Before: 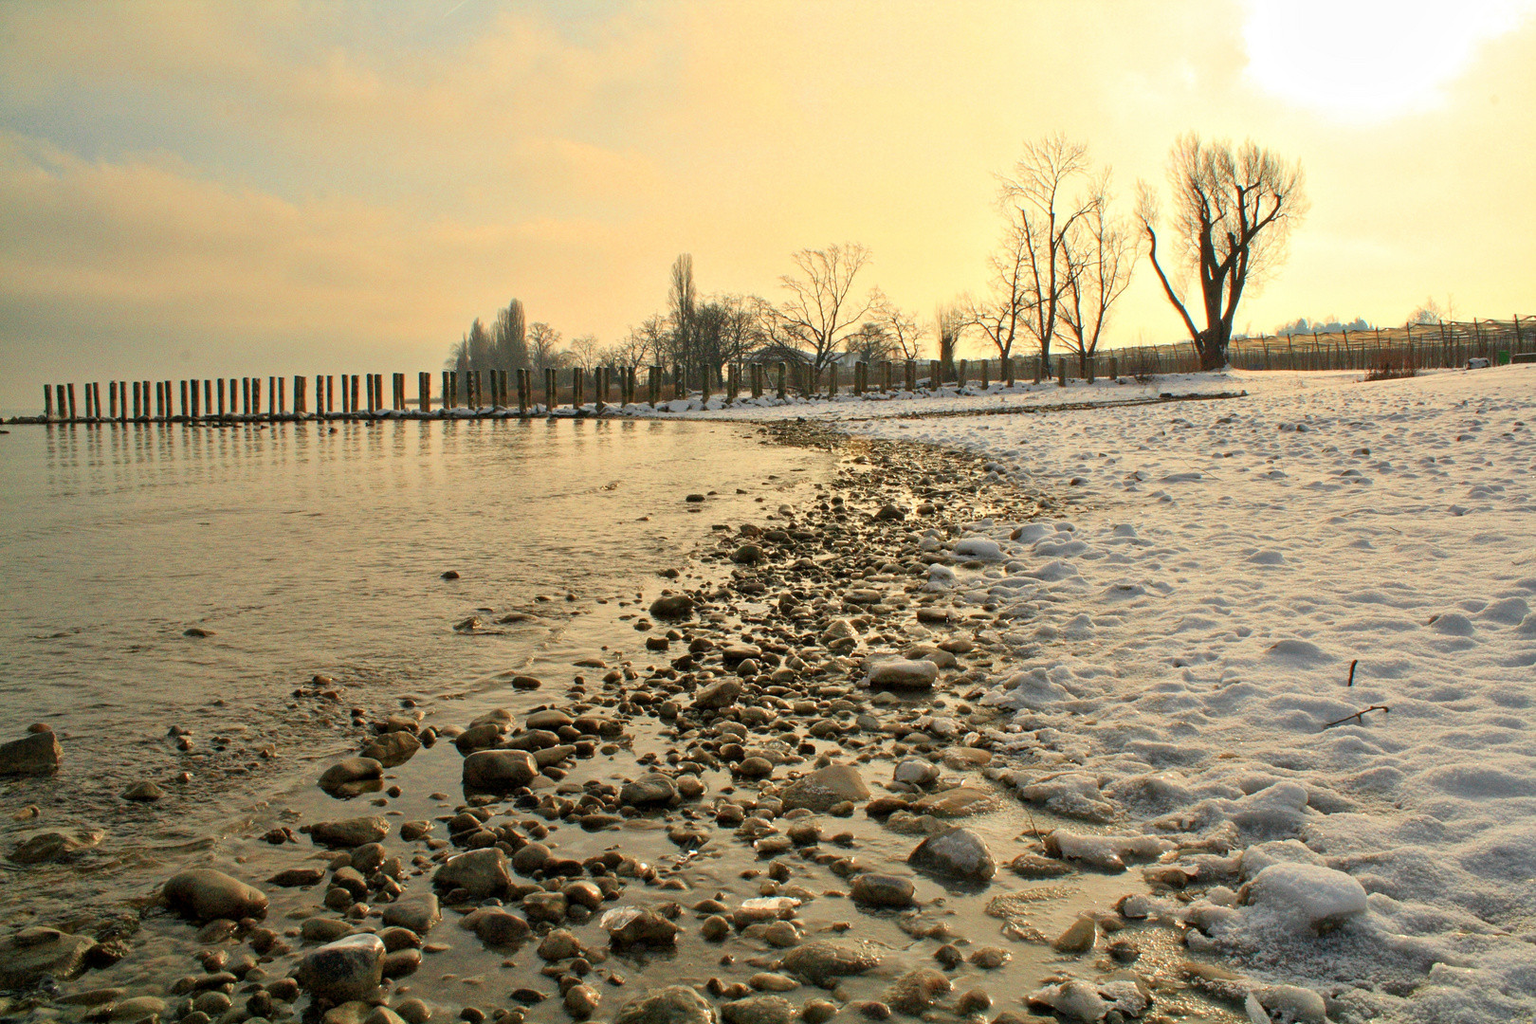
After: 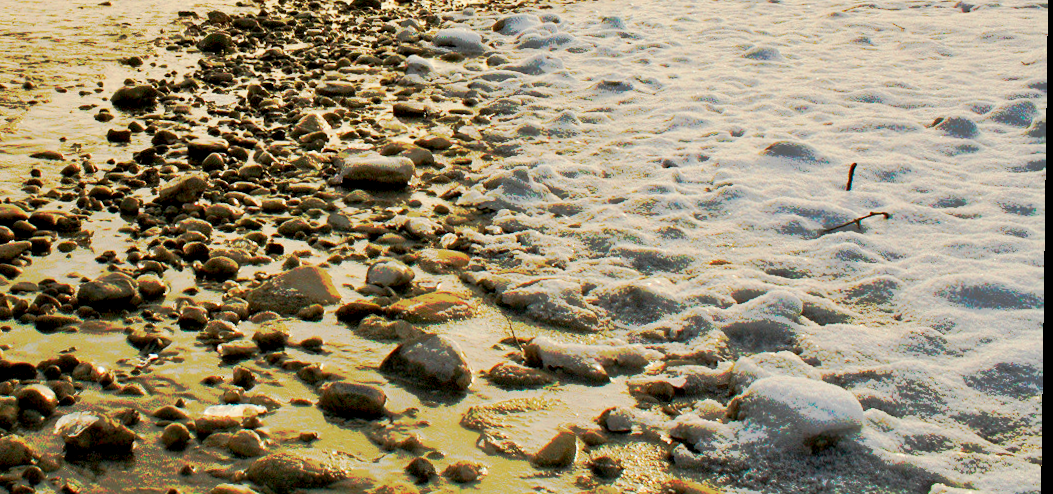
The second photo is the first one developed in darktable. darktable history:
white balance: red 0.988, blue 1.017
tone curve: curves: ch0 [(0, 0) (0.003, 0.003) (0.011, 0.01) (0.025, 0.023) (0.044, 0.042) (0.069, 0.065) (0.1, 0.094) (0.136, 0.128) (0.177, 0.167) (0.224, 0.211) (0.277, 0.261) (0.335, 0.316) (0.399, 0.376) (0.468, 0.441) (0.543, 0.685) (0.623, 0.741) (0.709, 0.8) (0.801, 0.863) (0.898, 0.929) (1, 1)], preserve colors none
exposure: black level correction 0.009, compensate highlight preservation false
crop and rotate: left 35.509%, top 50.238%, bottom 4.934%
rotate and perspective: rotation 0.8°, automatic cropping off
tone equalizer: on, module defaults
